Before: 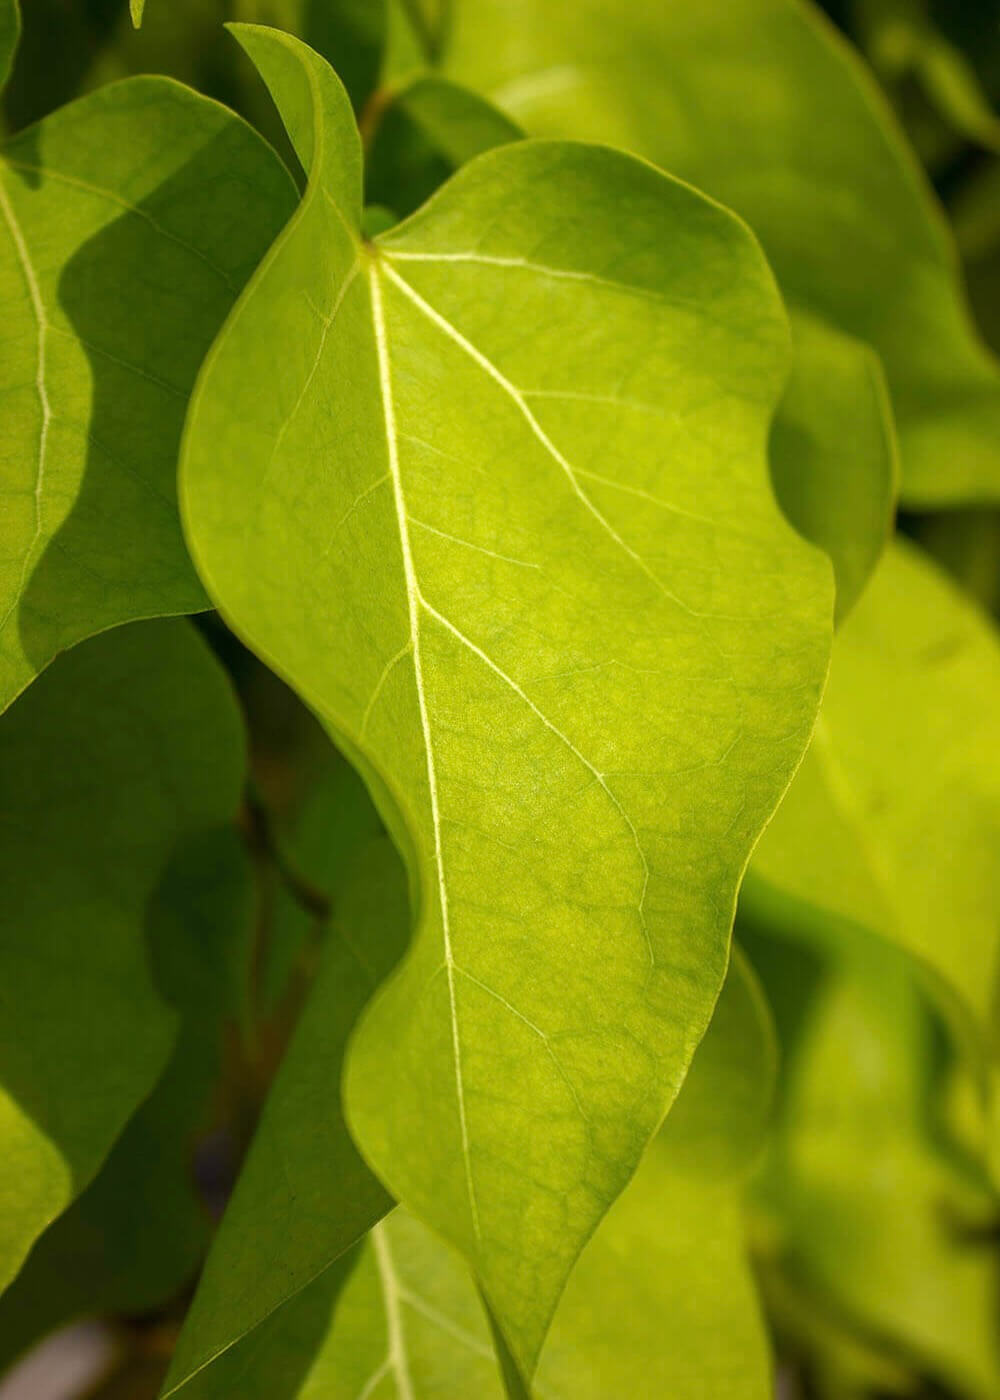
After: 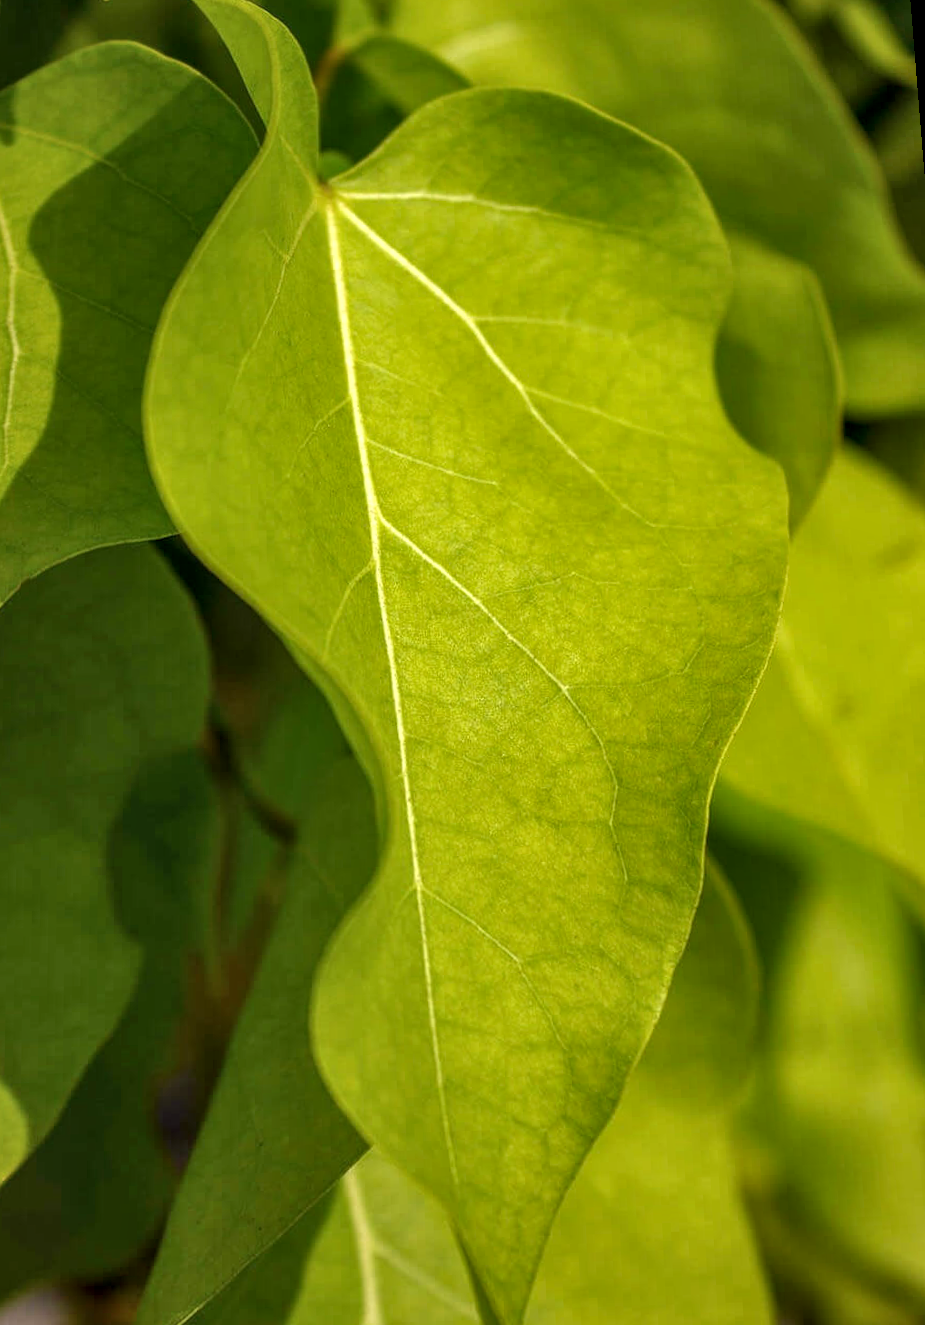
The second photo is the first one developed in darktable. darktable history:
local contrast: on, module defaults
rotate and perspective: rotation -1.68°, lens shift (vertical) -0.146, crop left 0.049, crop right 0.912, crop top 0.032, crop bottom 0.96
shadows and highlights: highlights color adjustment 0%, low approximation 0.01, soften with gaussian
